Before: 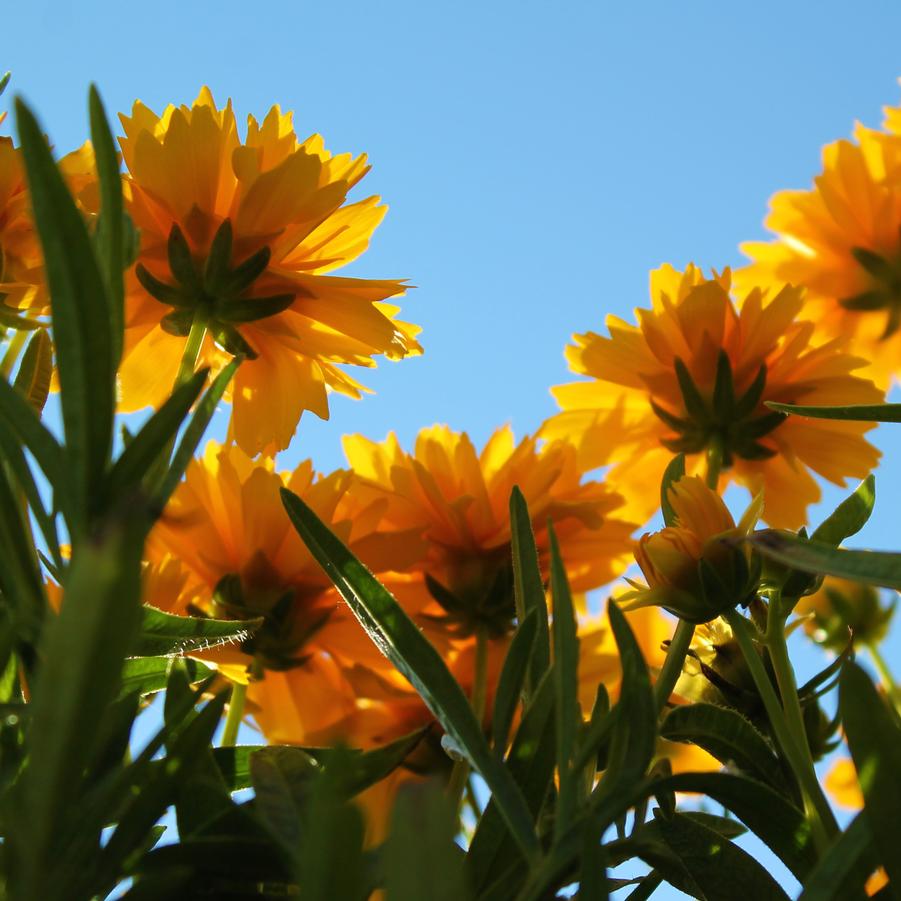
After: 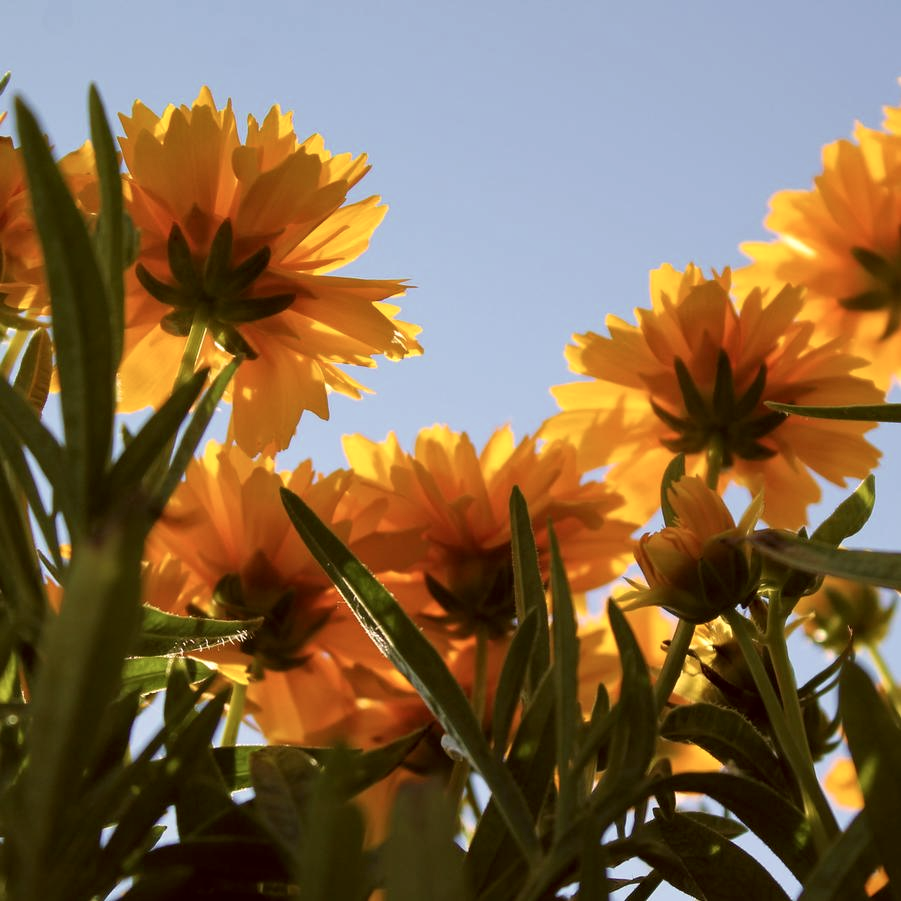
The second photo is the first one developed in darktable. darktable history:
local contrast: highlights 101%, shadows 103%, detail 120%, midtone range 0.2
color correction: highlights a* 10.24, highlights b* 9.72, shadows a* 8.83, shadows b* 8.61, saturation 0.784
